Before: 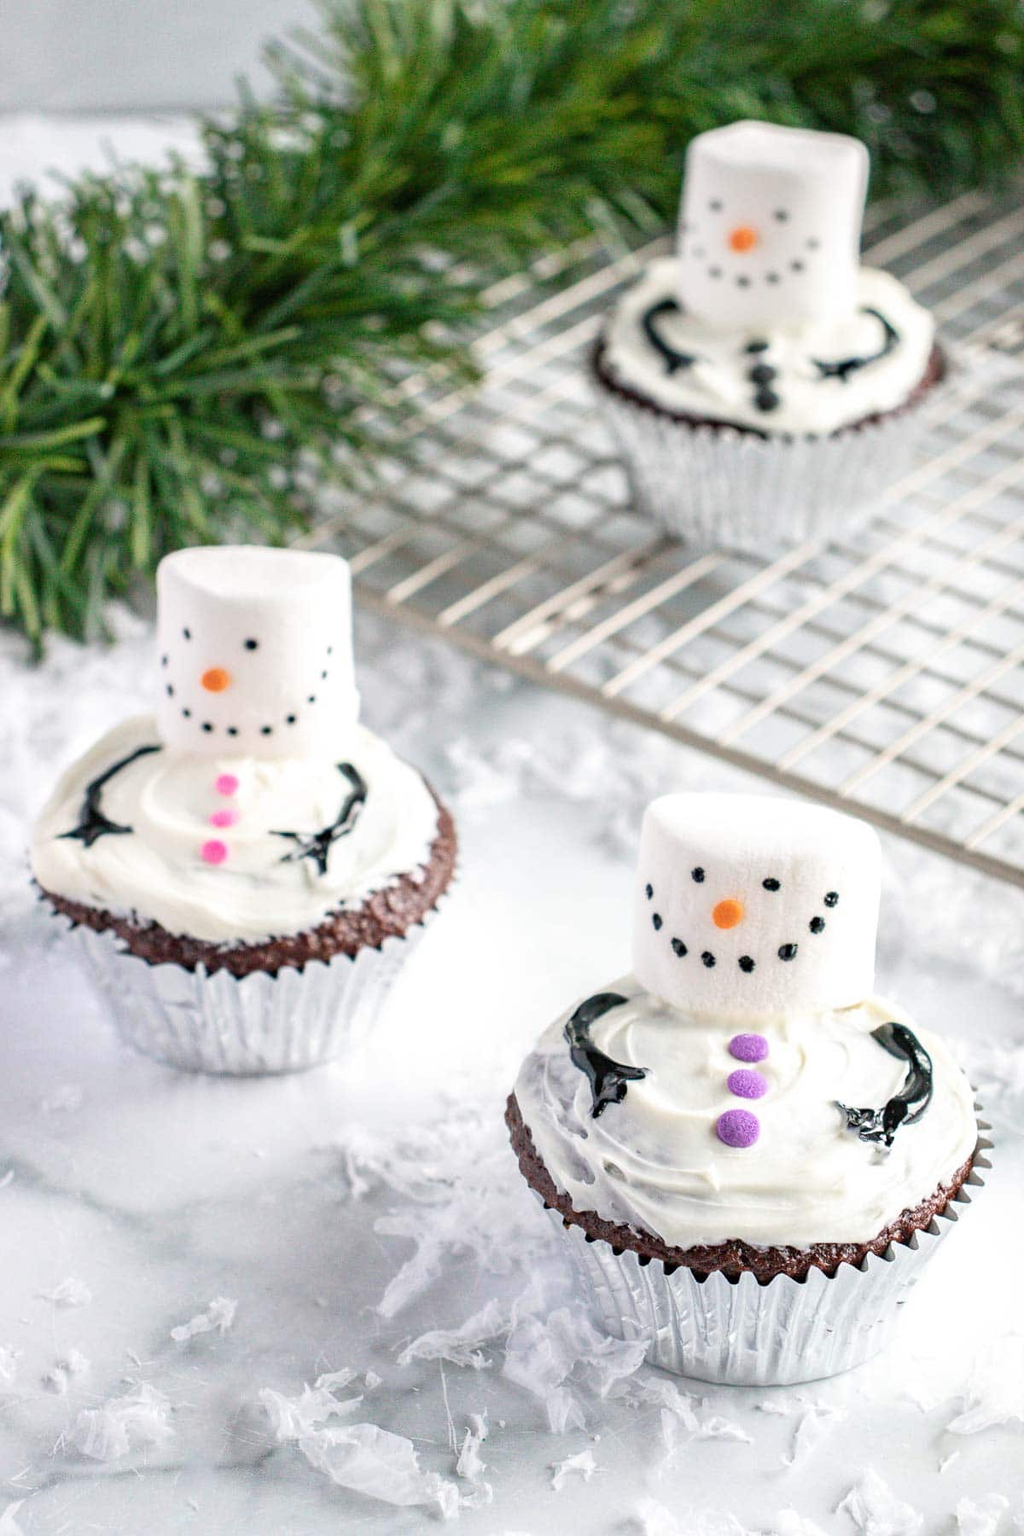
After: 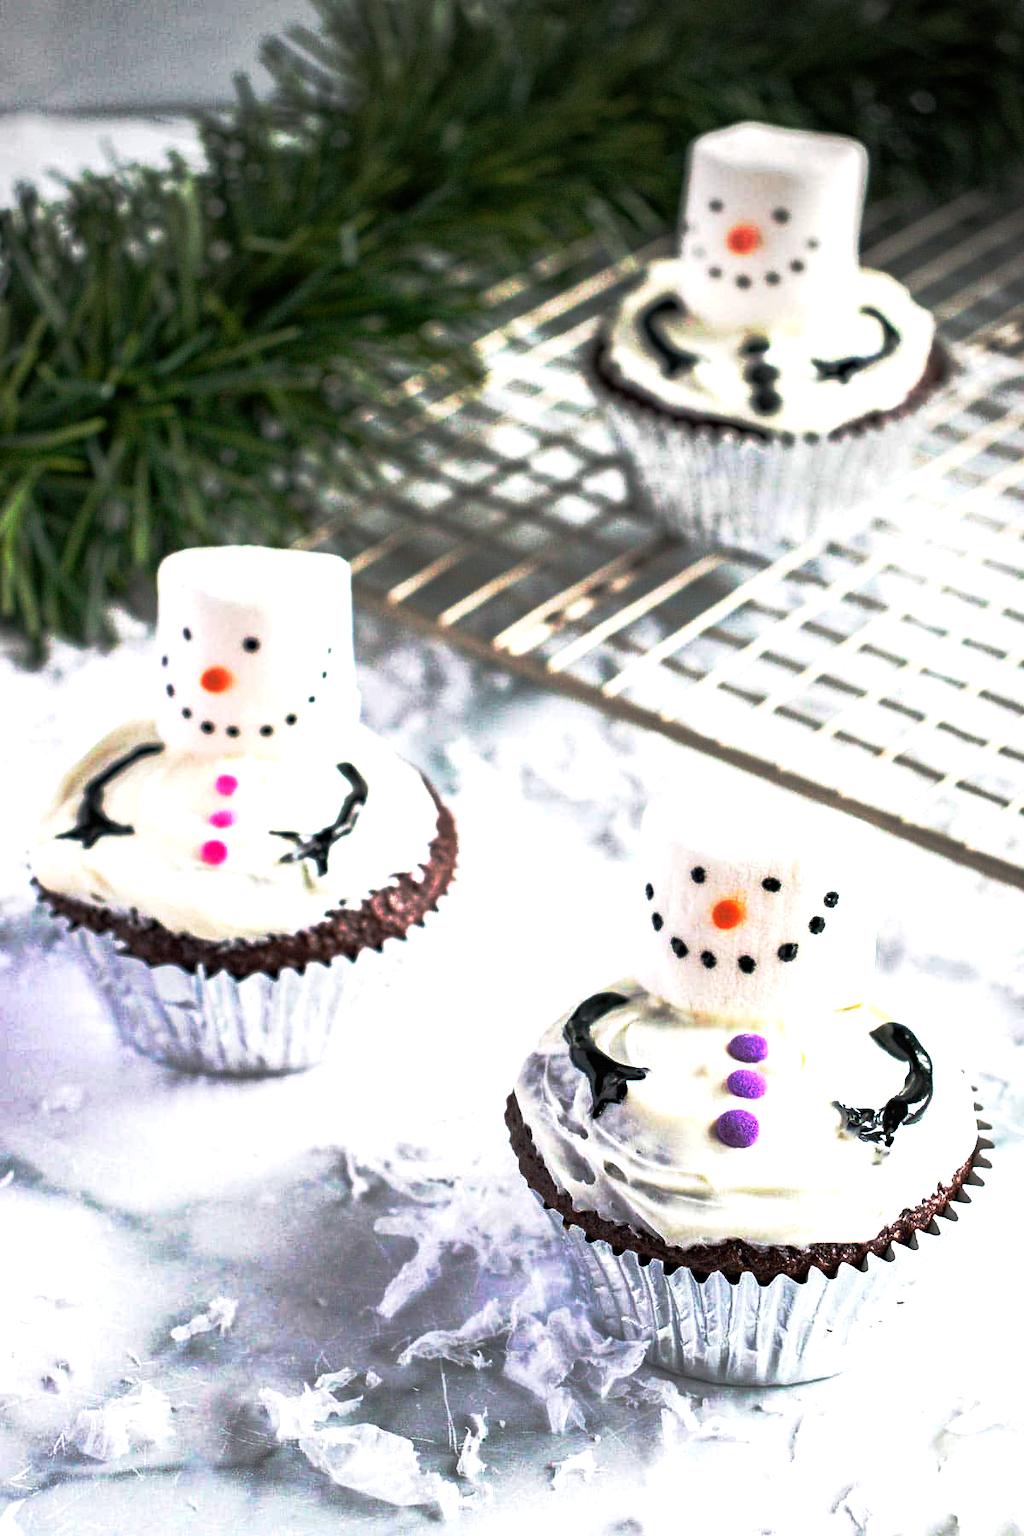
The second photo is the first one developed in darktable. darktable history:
color balance rgb: global offset › hue 169.83°, perceptual saturation grading › global saturation 0.324%, global vibrance 25.035%, contrast 20.054%
vignetting: fall-off start 100.63%, brightness -0.529, saturation -0.511, center (-0.027, 0.4)
base curve: curves: ch0 [(0, 0) (0.564, 0.291) (0.802, 0.731) (1, 1)], preserve colors none
